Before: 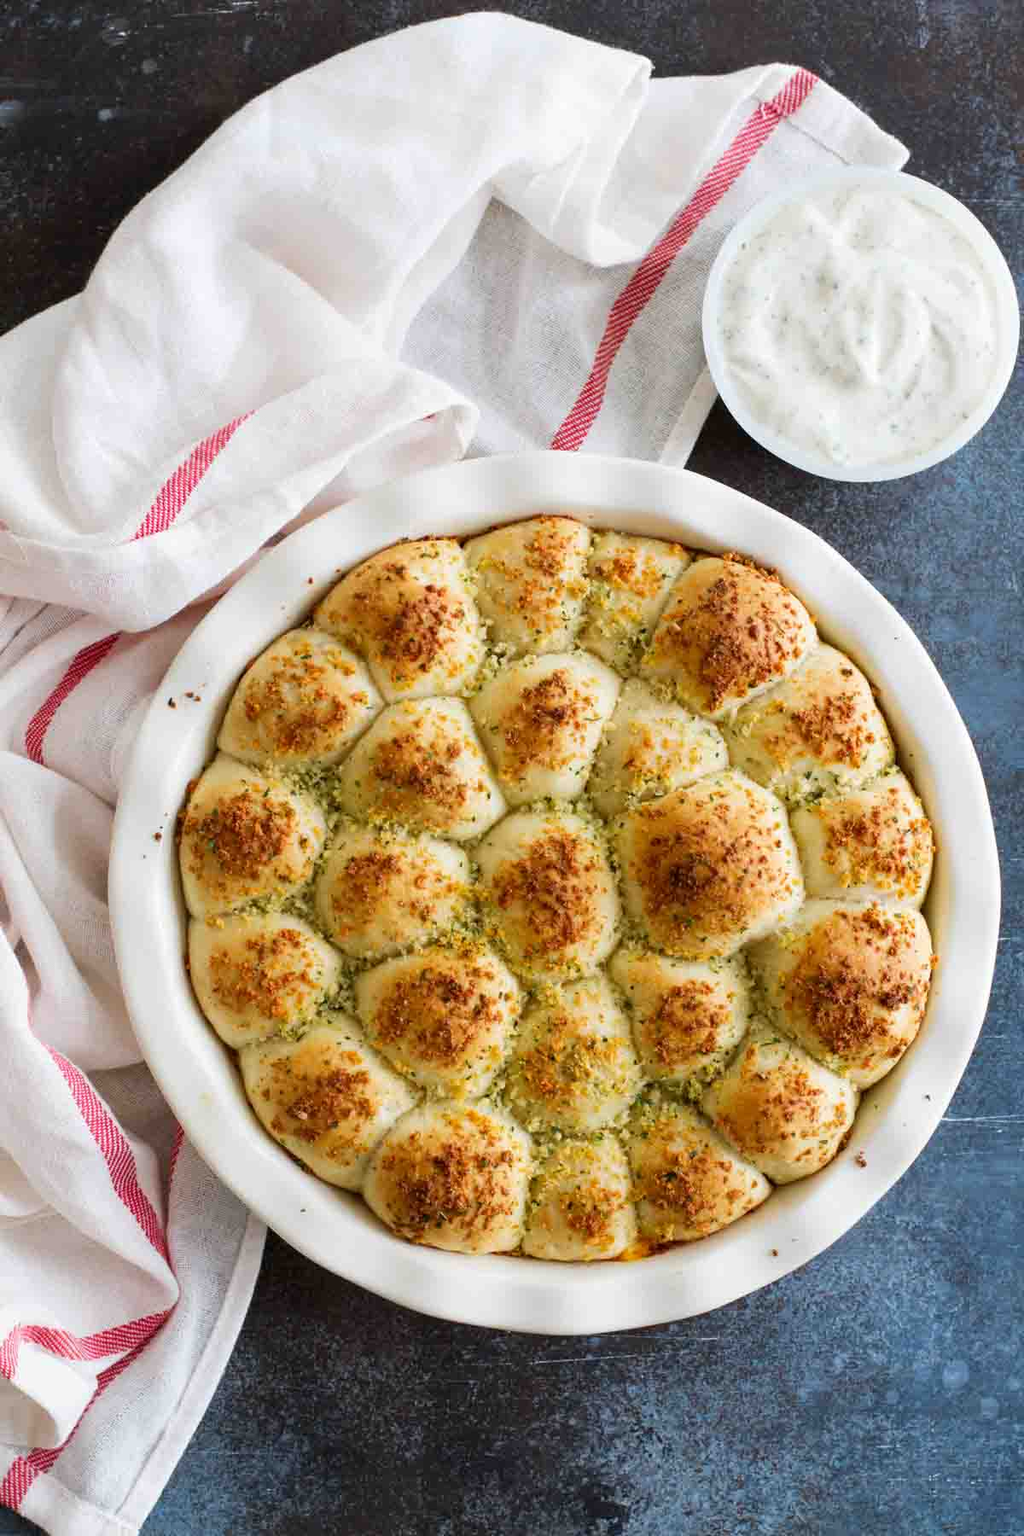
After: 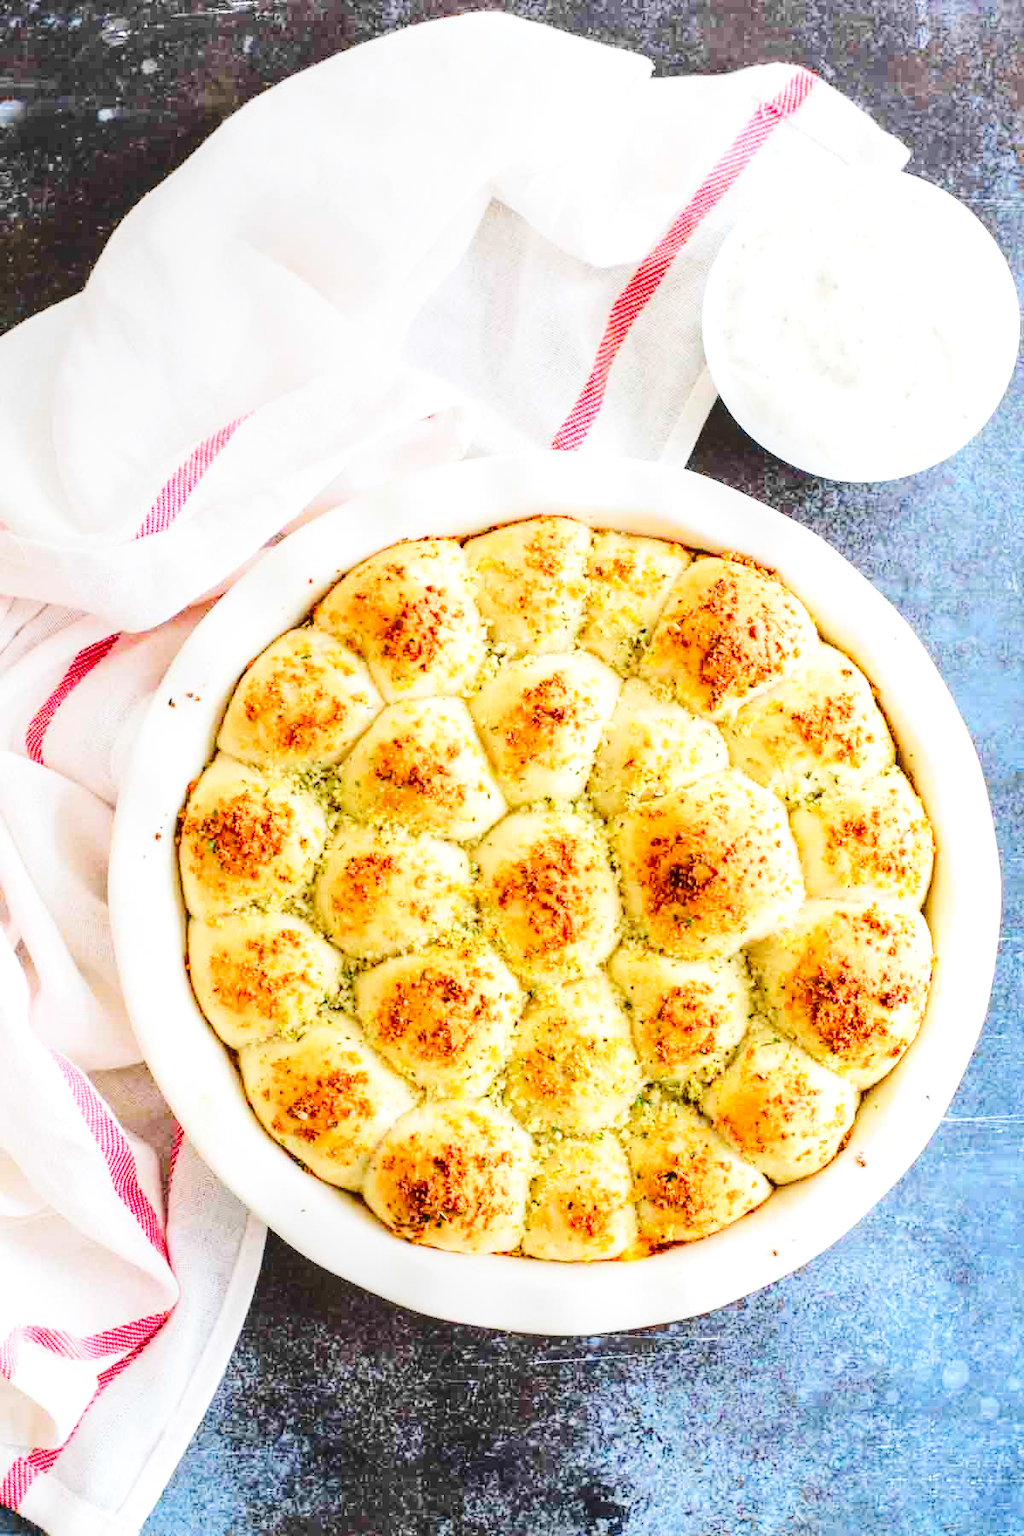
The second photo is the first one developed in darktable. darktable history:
exposure: black level correction -0.003, exposure 0.04 EV, compensate highlight preservation false
tone curve: curves: ch0 [(0, 0.026) (0.146, 0.158) (0.272, 0.34) (0.453, 0.627) (0.687, 0.829) (1, 1)], color space Lab, linked channels, preserve colors none
local contrast: on, module defaults
base curve: curves: ch0 [(0, 0) (0.008, 0.007) (0.022, 0.029) (0.048, 0.089) (0.092, 0.197) (0.191, 0.399) (0.275, 0.534) (0.357, 0.65) (0.477, 0.78) (0.542, 0.833) (0.799, 0.973) (1, 1)], preserve colors none
